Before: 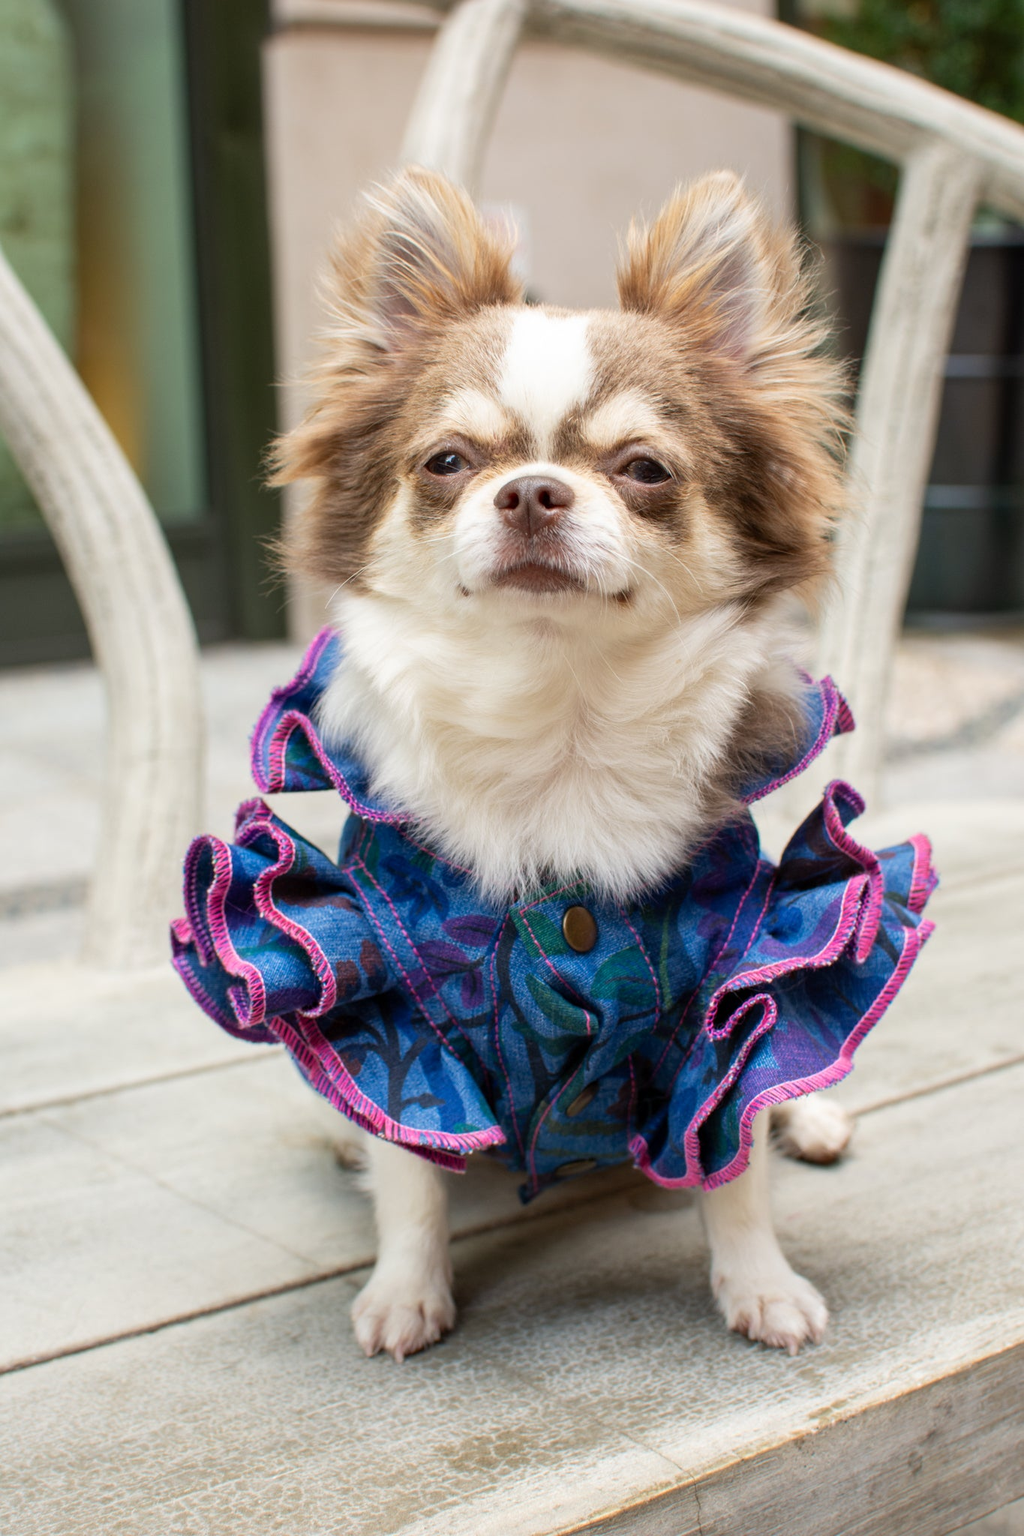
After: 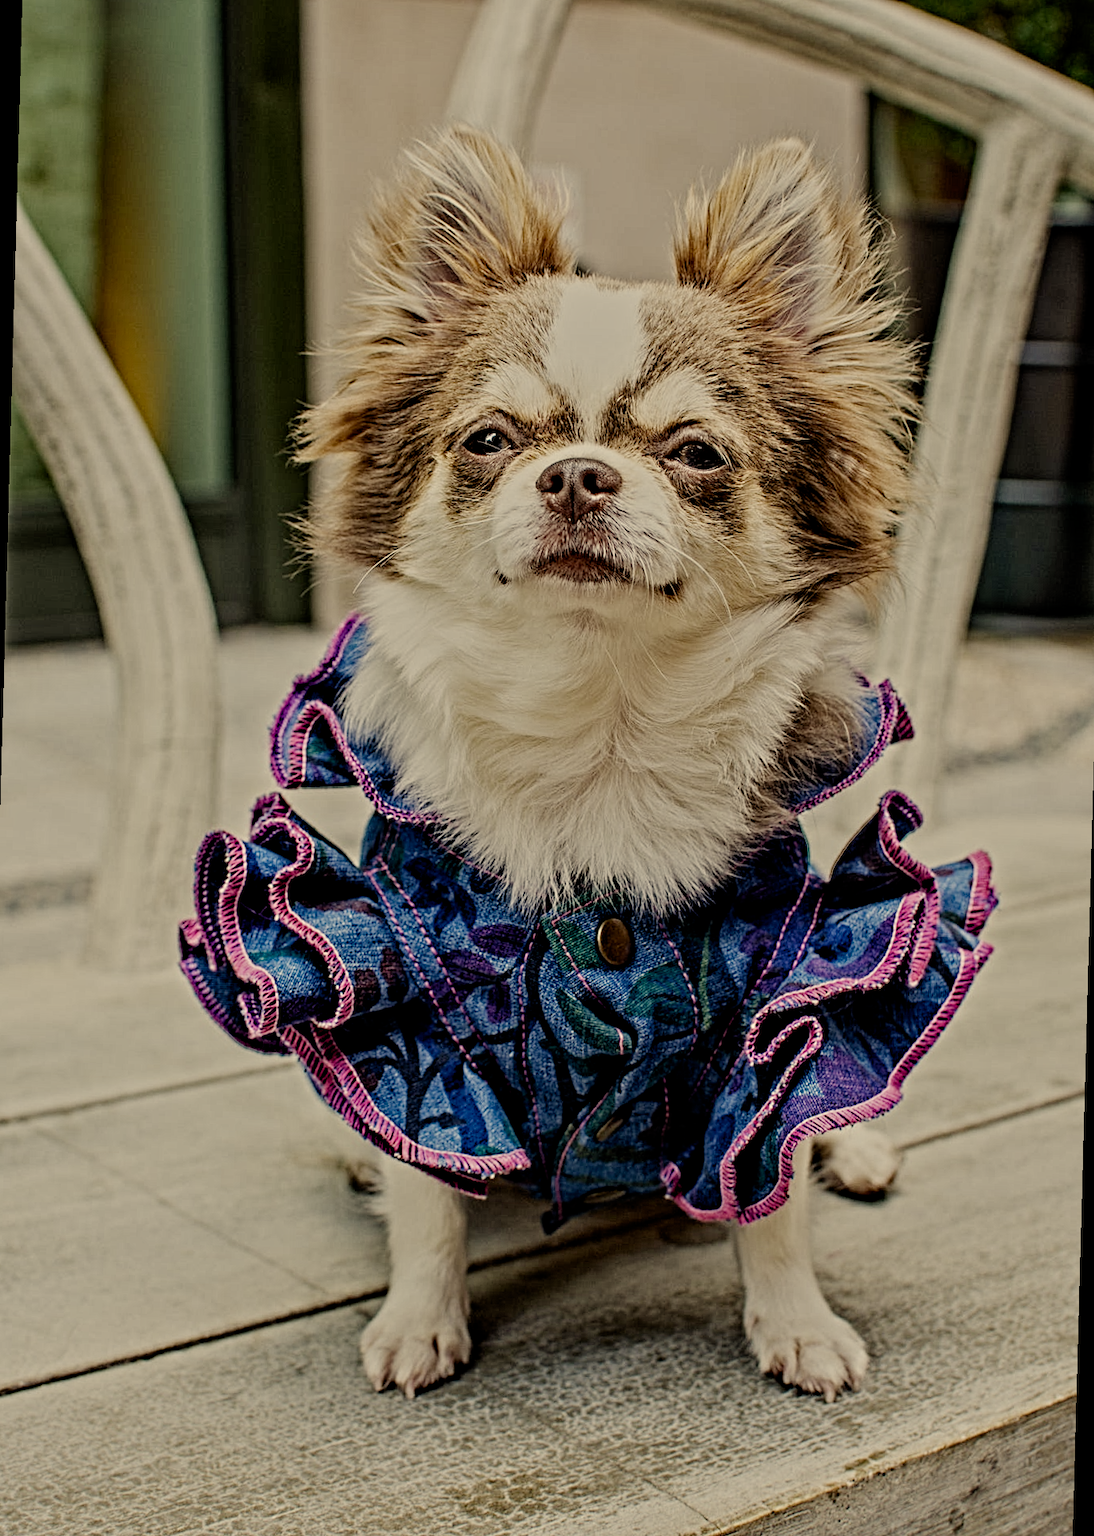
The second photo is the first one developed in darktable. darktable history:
contrast equalizer: octaves 7, y [[0.406, 0.494, 0.589, 0.753, 0.877, 0.999], [0.5 ×6], [0.5 ×6], [0 ×6], [0 ×6]]
color correction: highlights a* 1.39, highlights b* 17.83
rotate and perspective: rotation 1.57°, crop left 0.018, crop right 0.982, crop top 0.039, crop bottom 0.961
filmic rgb: middle gray luminance 30%, black relative exposure -9 EV, white relative exposure 7 EV, threshold 6 EV, target black luminance 0%, hardness 2.94, latitude 2.04%, contrast 0.963, highlights saturation mix 5%, shadows ↔ highlights balance 12.16%, add noise in highlights 0, preserve chrominance no, color science v3 (2019), use custom middle-gray values true, iterations of high-quality reconstruction 0, contrast in highlights soft, enable highlight reconstruction true
